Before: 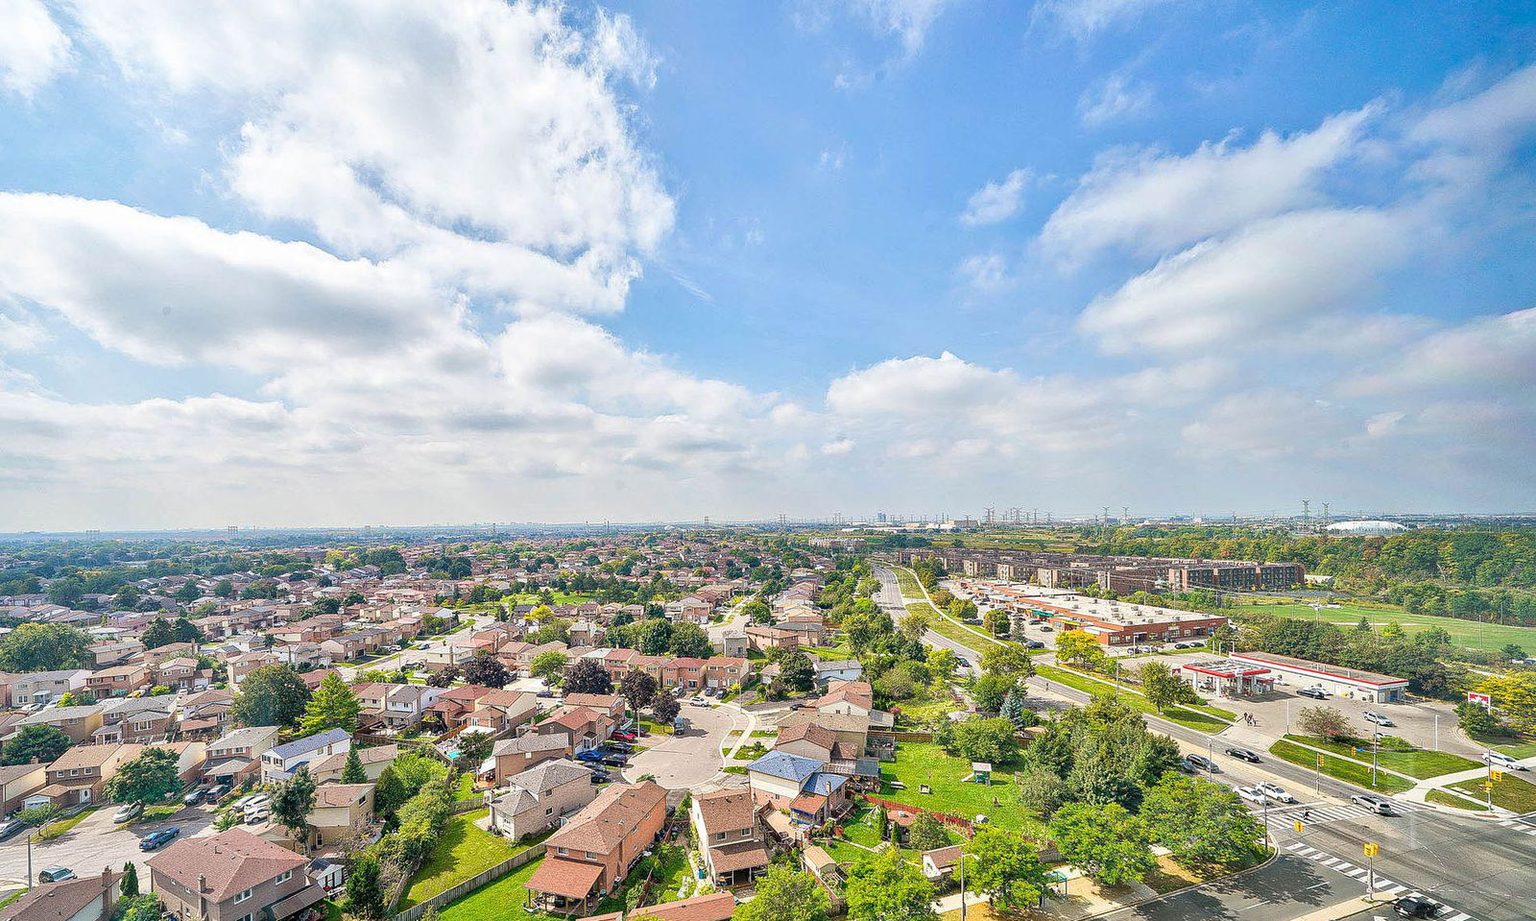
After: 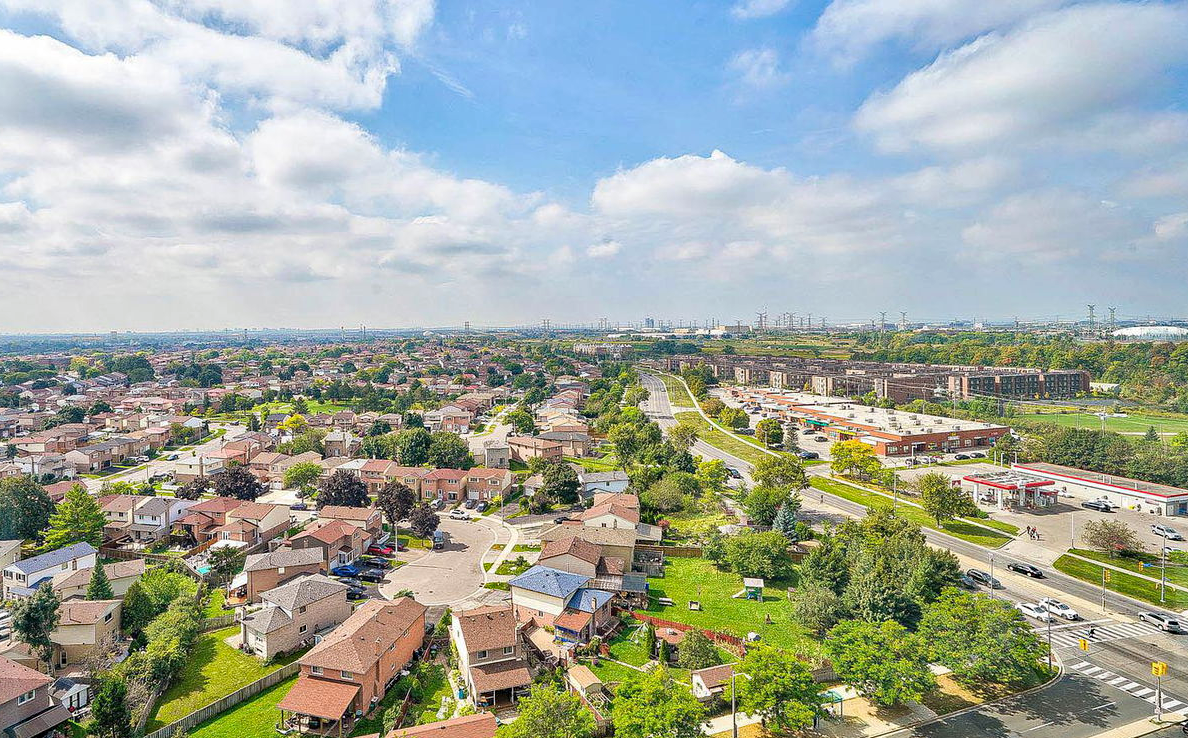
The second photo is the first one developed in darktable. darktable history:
crop: left 16.874%, top 22.588%, right 8.862%
haze removal: compatibility mode true, adaptive false
